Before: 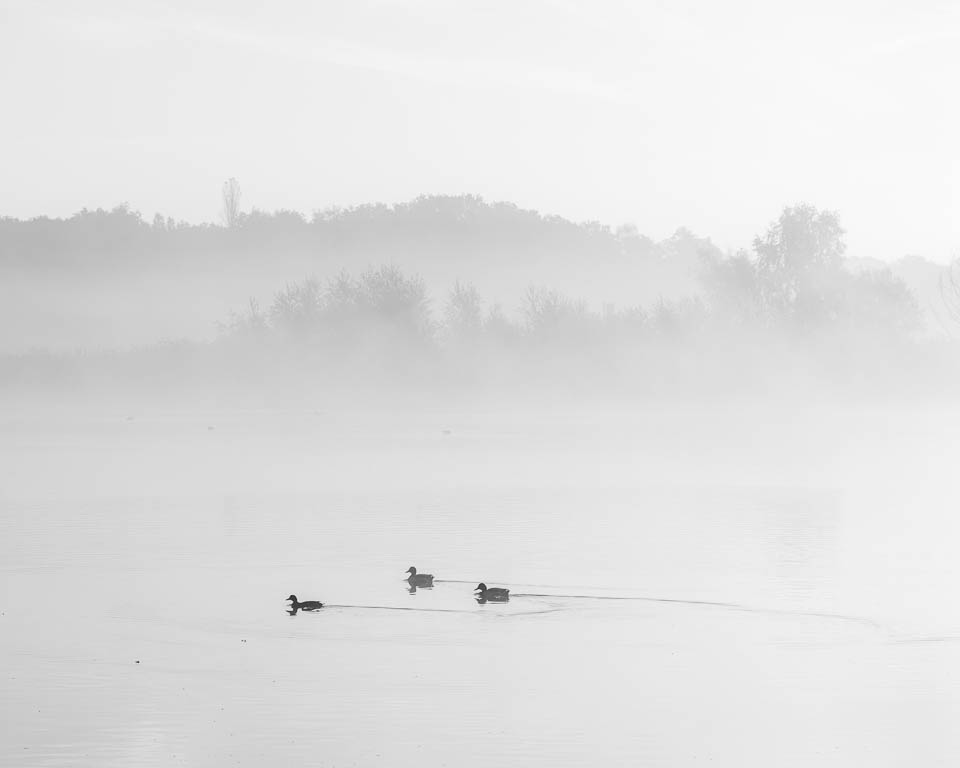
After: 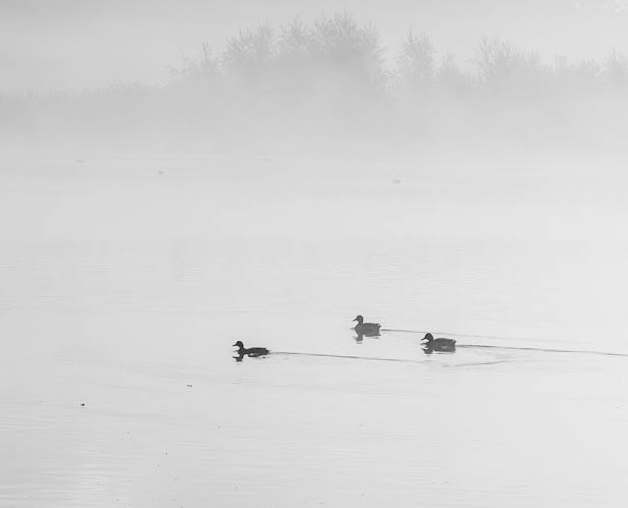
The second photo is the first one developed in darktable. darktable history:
crop and rotate: angle -1.2°, left 3.991%, top 32.117%, right 28.844%
color zones: curves: ch1 [(0, 0.469) (0.01, 0.469) (0.12, 0.446) (0.248, 0.469) (0.5, 0.5) (0.748, 0.5) (0.99, 0.469) (1, 0.469)]
